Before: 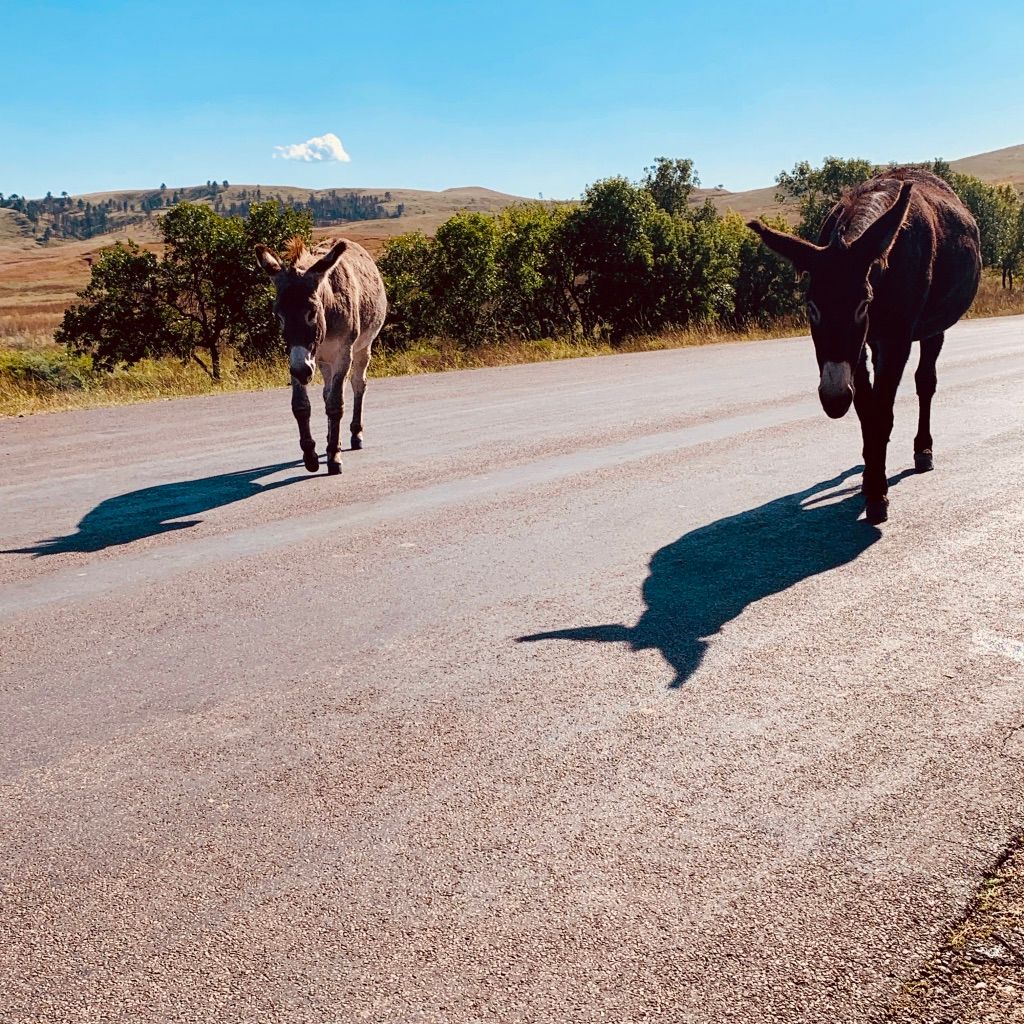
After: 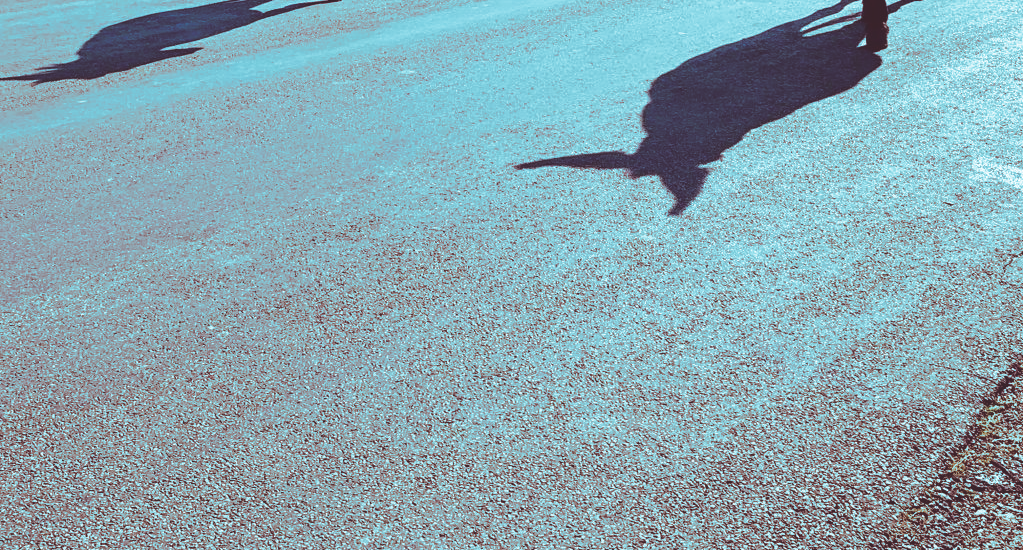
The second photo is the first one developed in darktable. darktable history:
color balance rgb: perceptual saturation grading › global saturation 20%, global vibrance 10%
split-toning: shadows › hue 327.6°, highlights › hue 198°, highlights › saturation 0.55, balance -21.25, compress 0%
crop and rotate: top 46.237%
exposure: black level correction -0.023, exposure -0.039 EV, compensate highlight preservation false
white balance: red 0.954, blue 1.079
